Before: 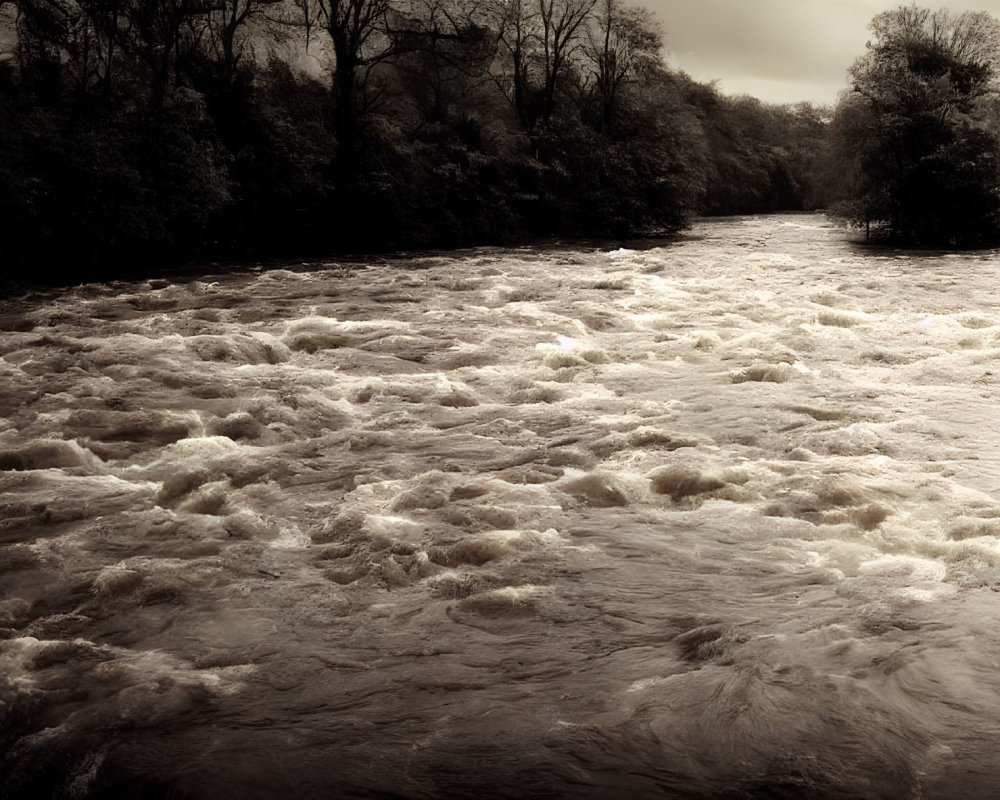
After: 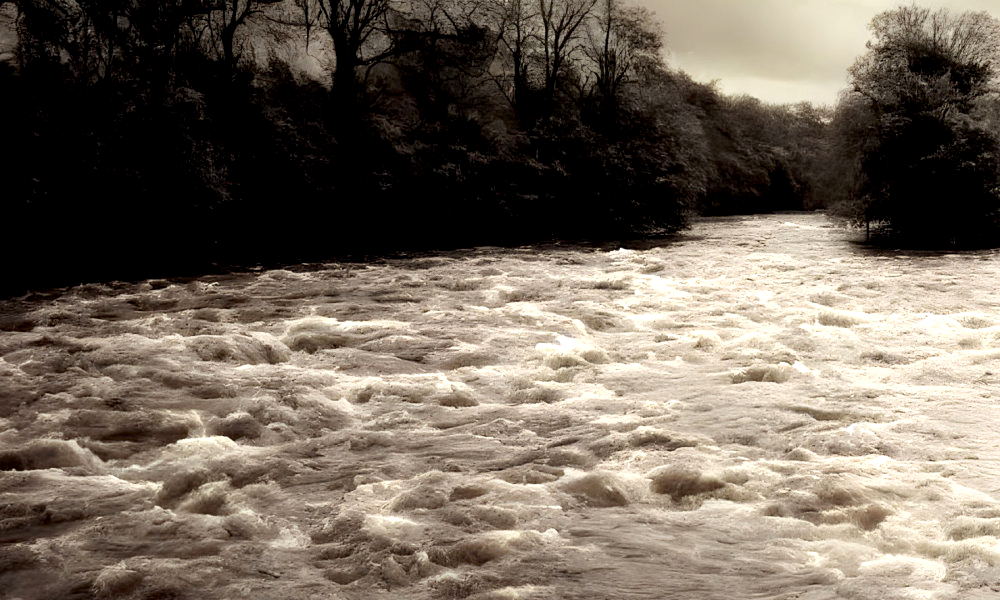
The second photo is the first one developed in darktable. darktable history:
exposure: black level correction 0.005, exposure 0.286 EV, compensate highlight preservation false
crop: bottom 24.967%
